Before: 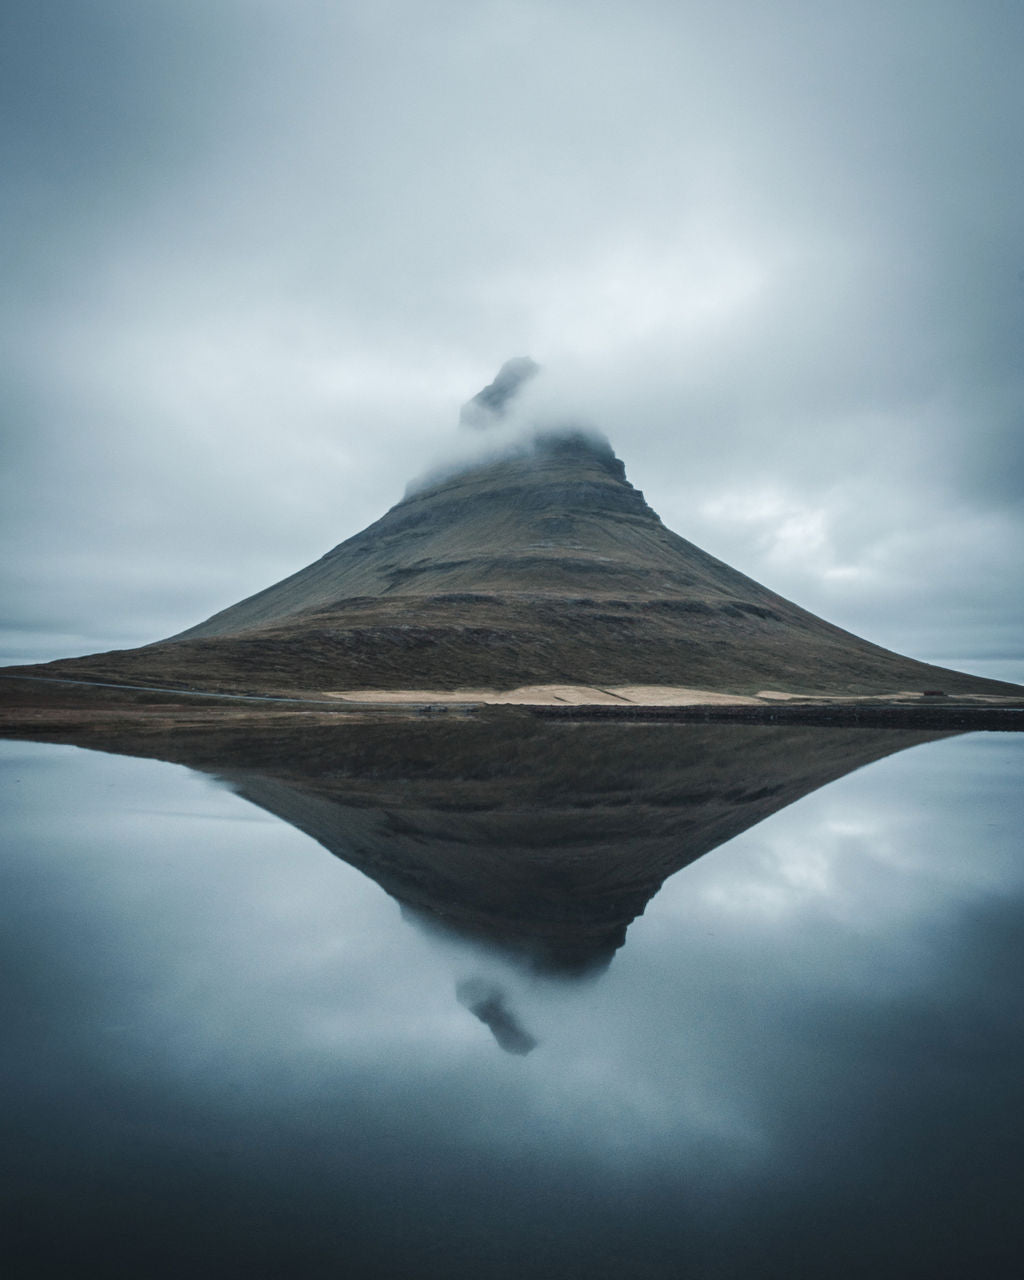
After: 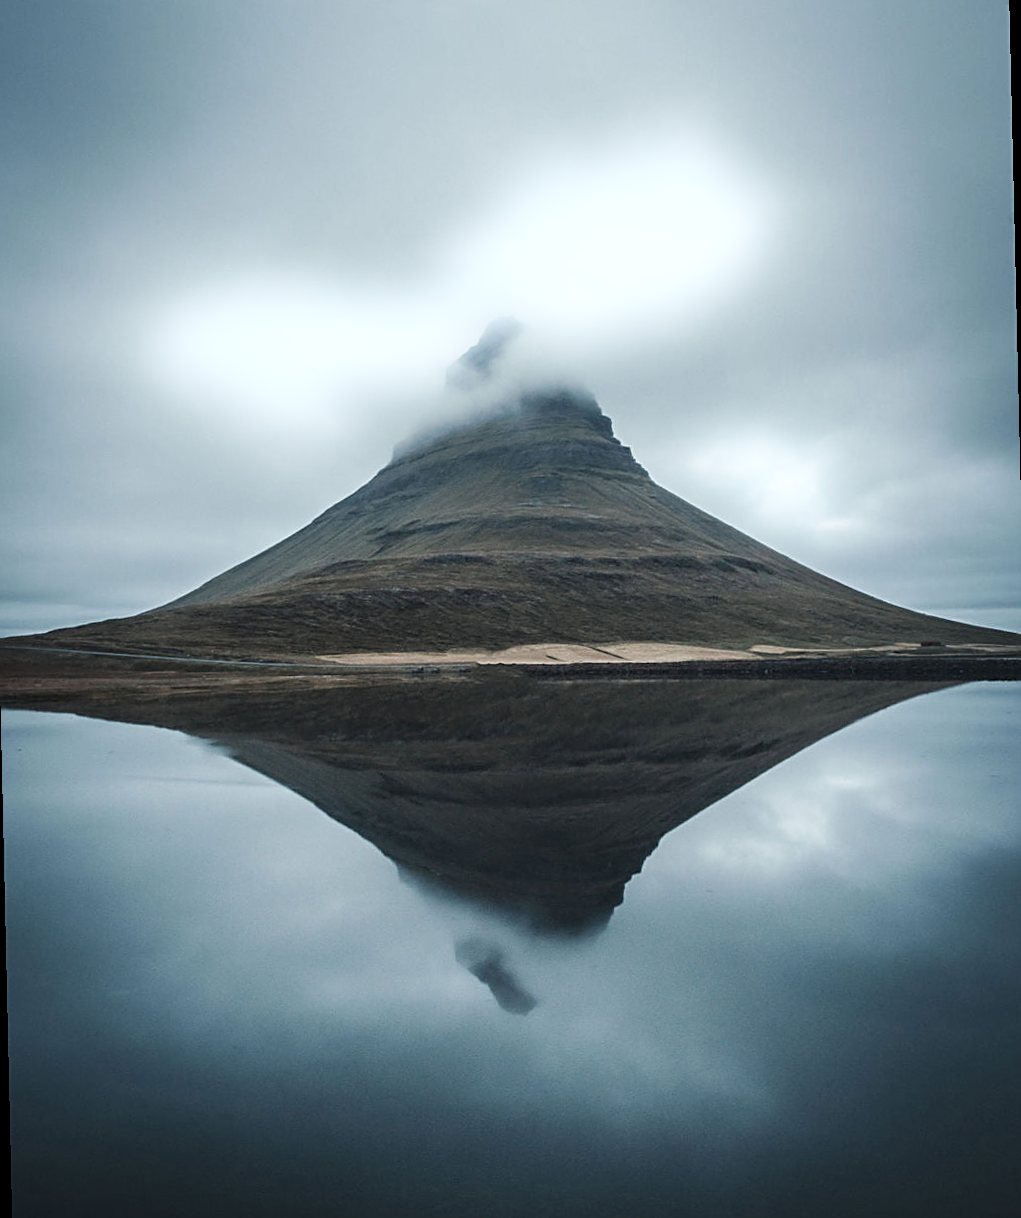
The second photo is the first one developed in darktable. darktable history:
rotate and perspective: rotation -1.32°, lens shift (horizontal) -0.031, crop left 0.015, crop right 0.985, crop top 0.047, crop bottom 0.982
bloom: size 5%, threshold 95%, strength 15%
sharpen: on, module defaults
